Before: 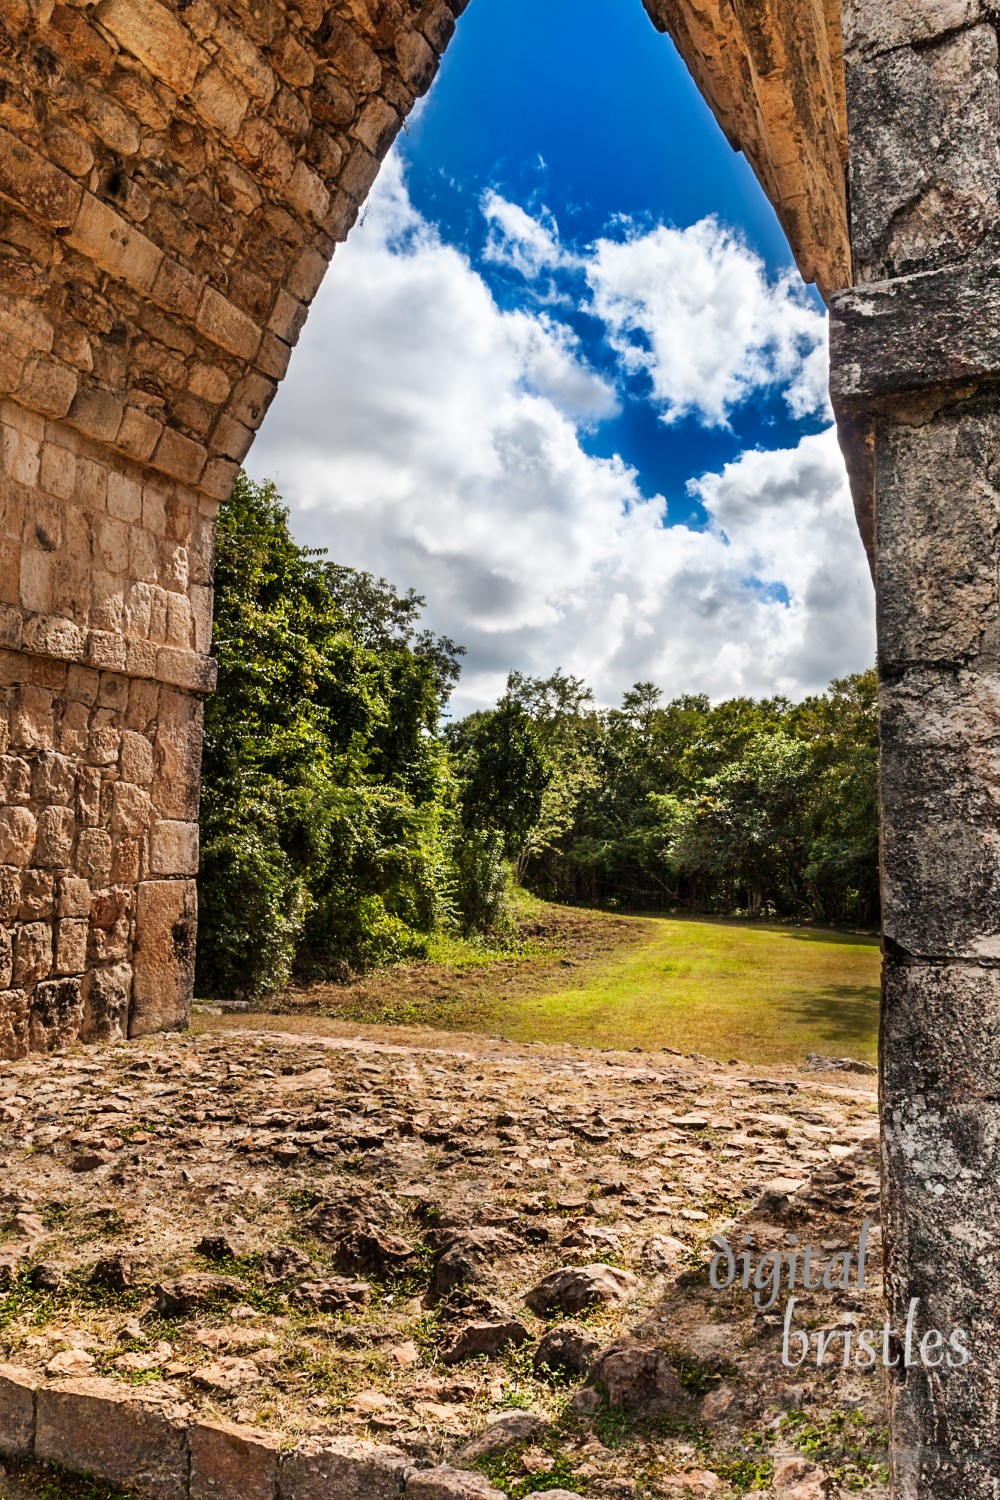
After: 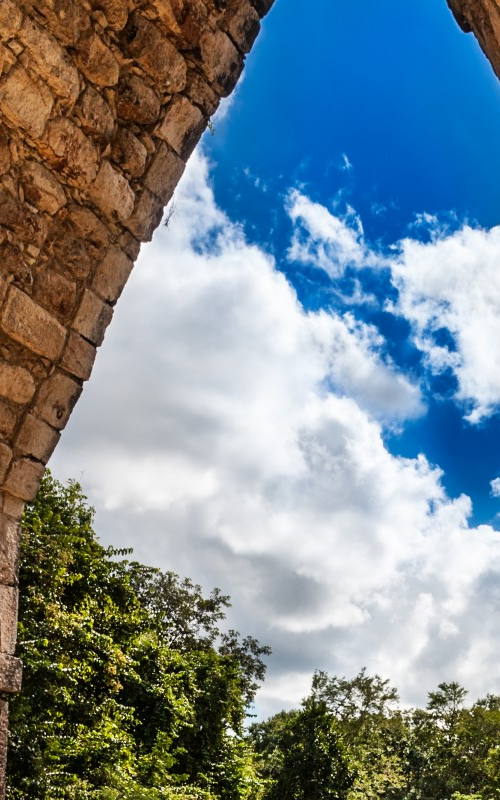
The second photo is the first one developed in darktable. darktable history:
crop: left 19.571%, right 30.344%, bottom 46.65%
